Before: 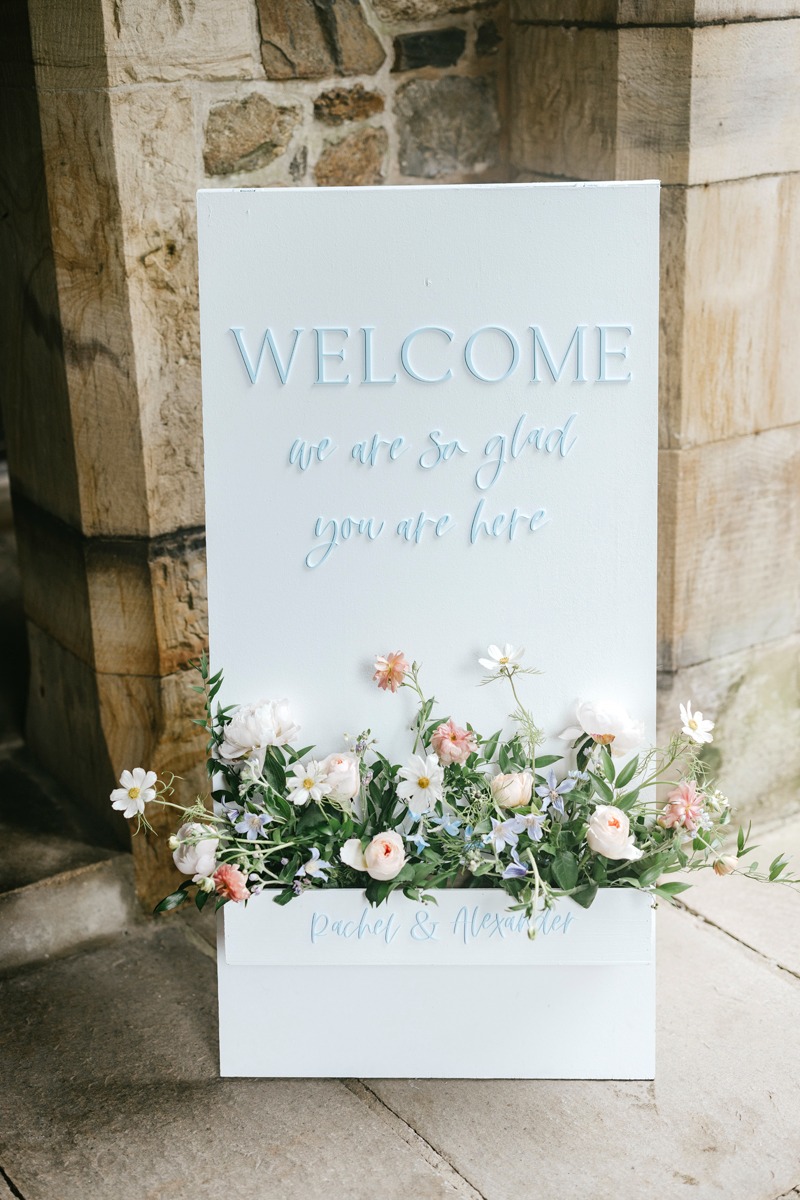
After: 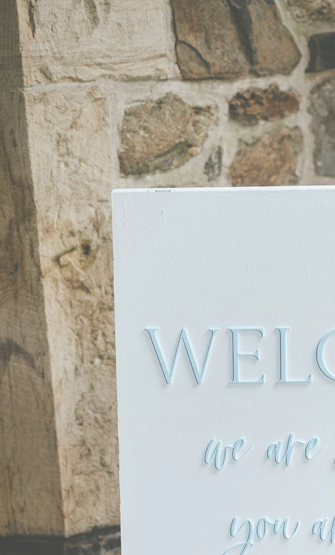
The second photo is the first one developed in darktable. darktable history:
exposure: black level correction -0.062, exposure -0.05 EV, compensate highlight preservation false
crop and rotate: left 10.817%, top 0.062%, right 47.194%, bottom 53.626%
